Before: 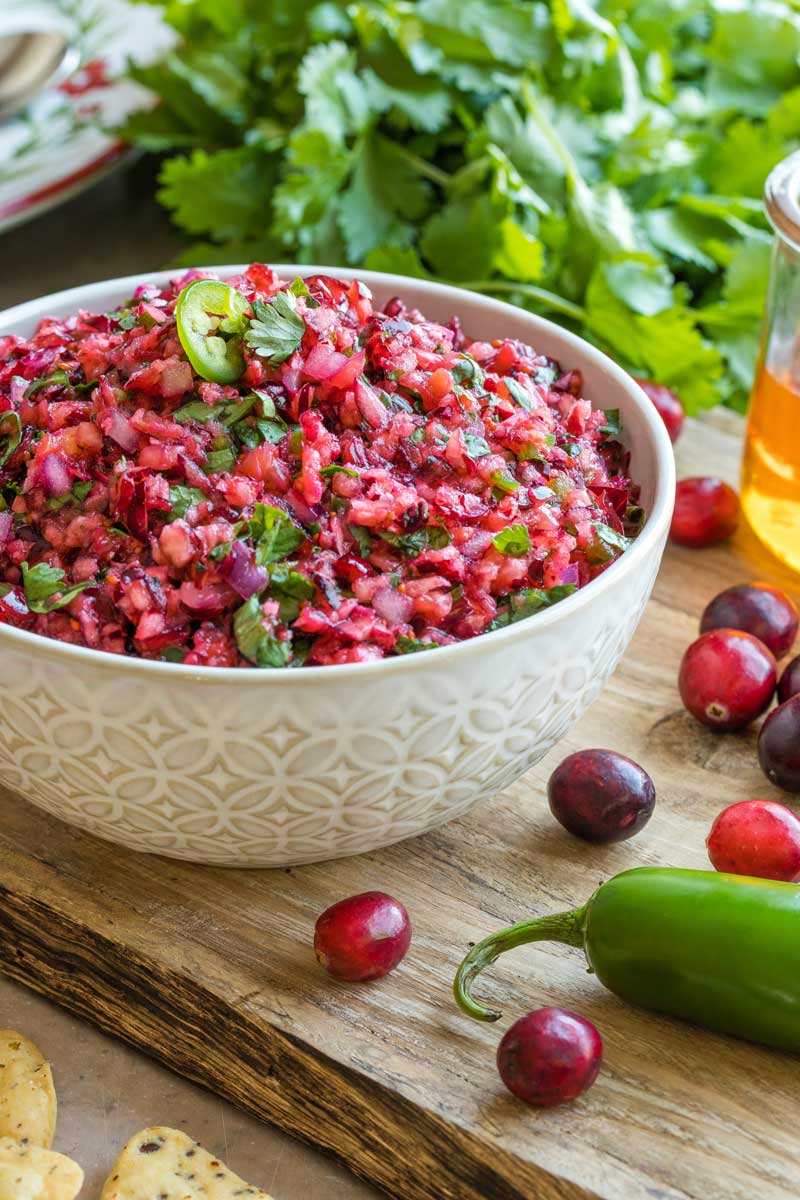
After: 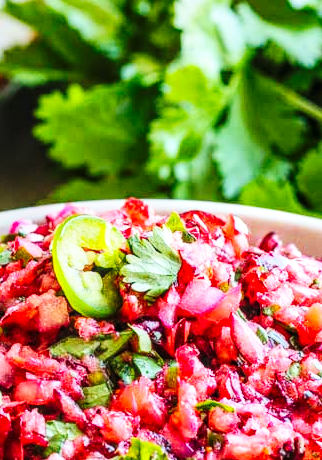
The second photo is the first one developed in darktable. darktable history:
contrast brightness saturation: contrast 0.196, brightness 0.15, saturation 0.136
local contrast: on, module defaults
base curve: curves: ch0 [(0, 0) (0.036, 0.025) (0.121, 0.166) (0.206, 0.329) (0.605, 0.79) (1, 1)], preserve colors none
crop: left 15.568%, top 5.44%, right 44.109%, bottom 56.223%
